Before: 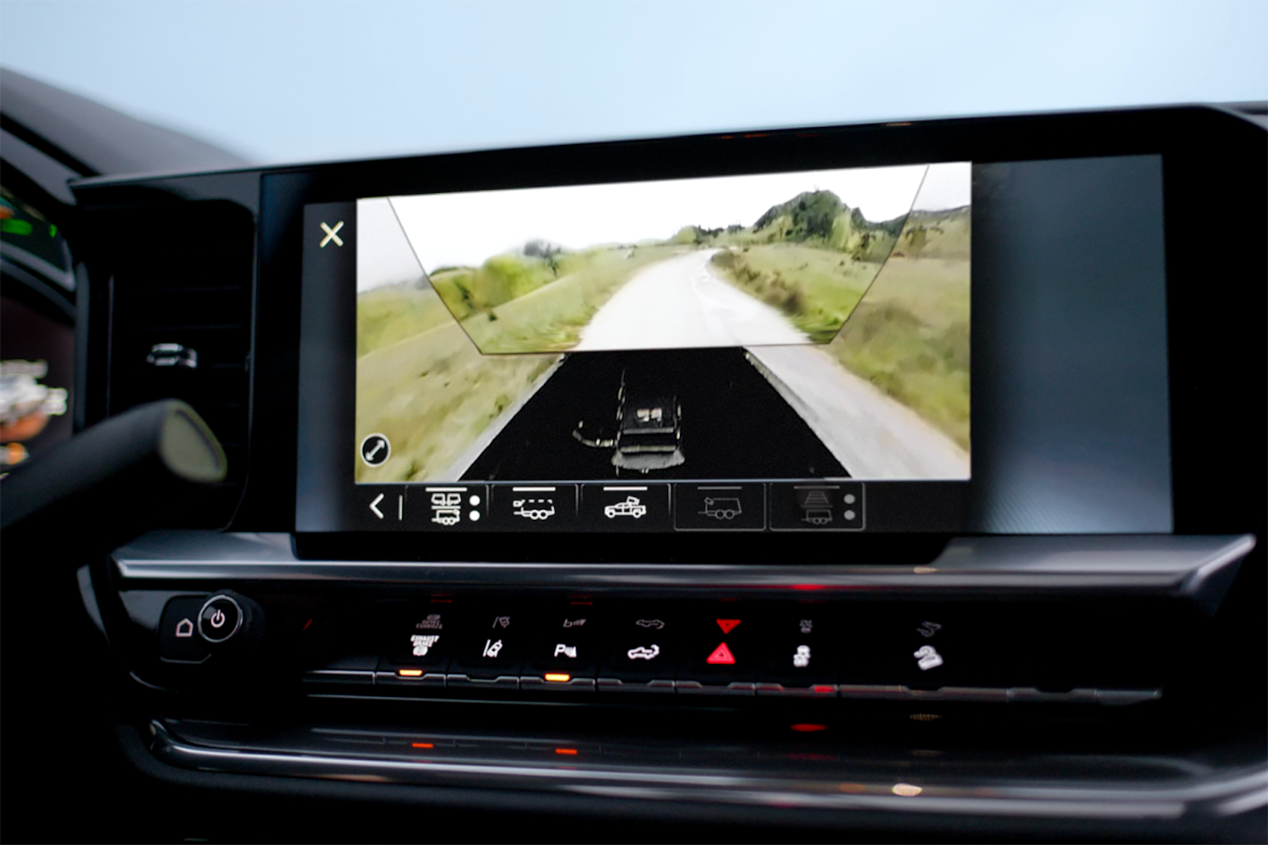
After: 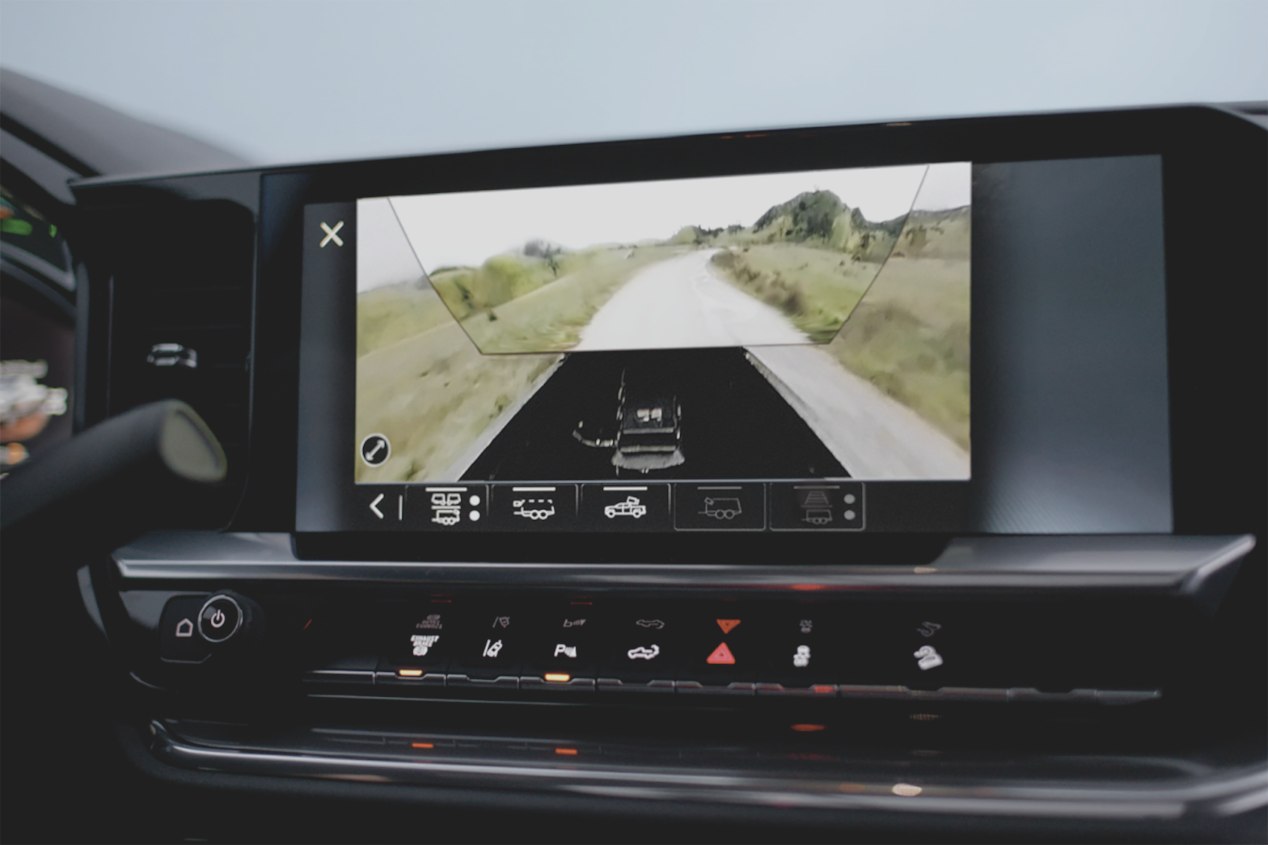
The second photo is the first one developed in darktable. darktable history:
contrast brightness saturation: contrast -0.245, saturation -0.437
